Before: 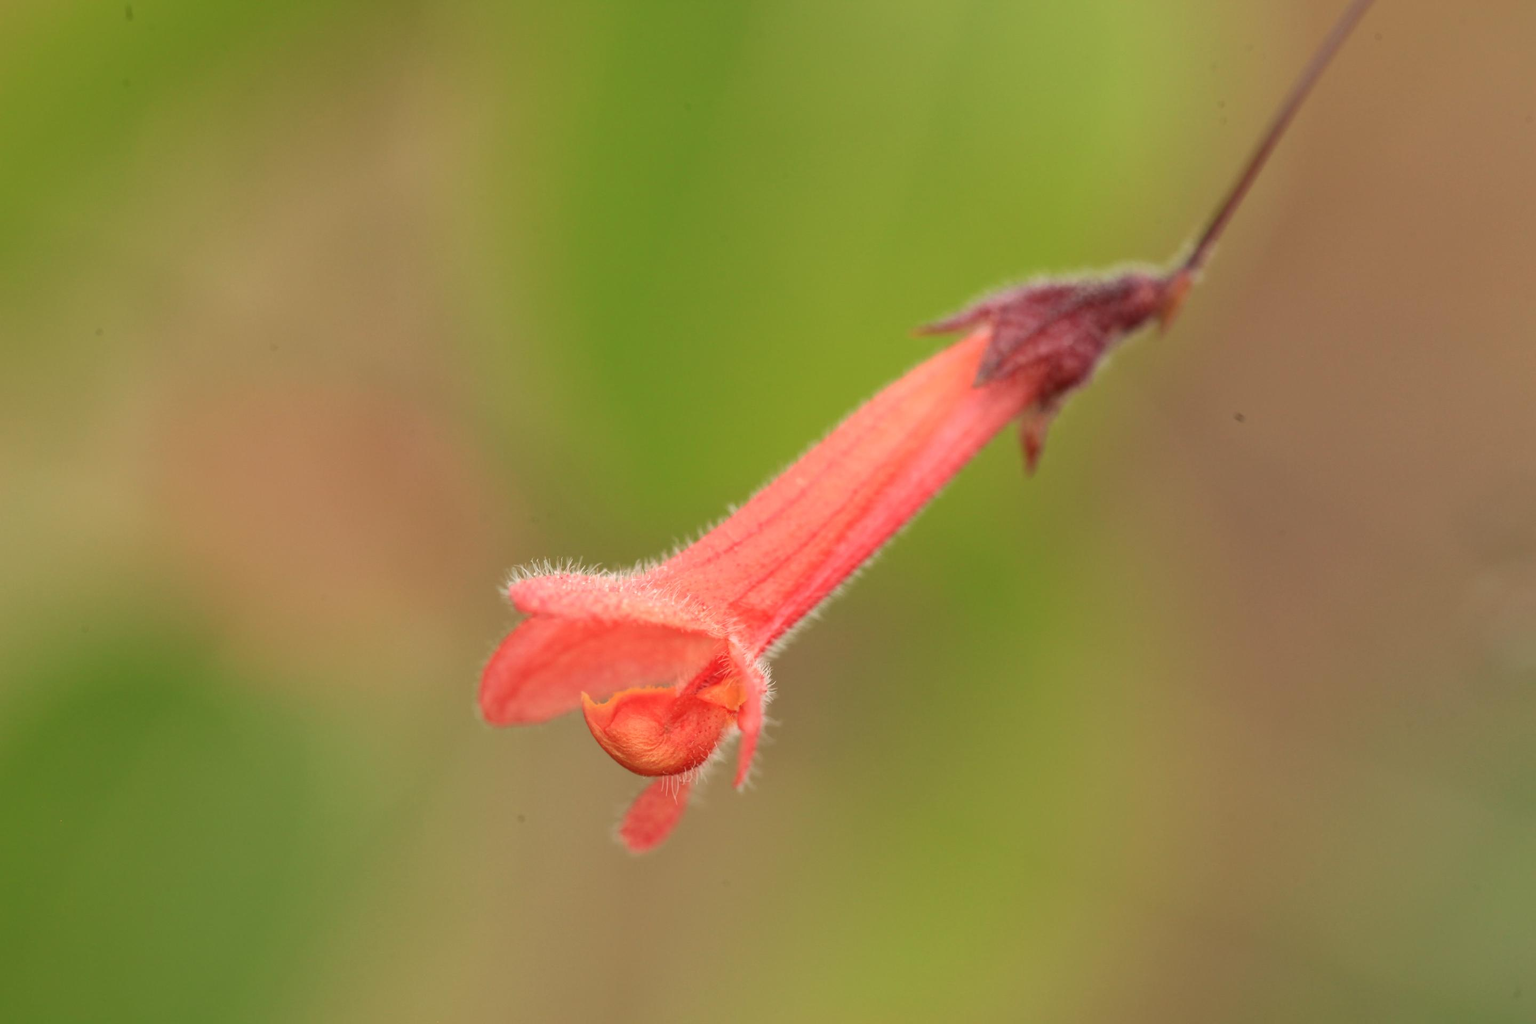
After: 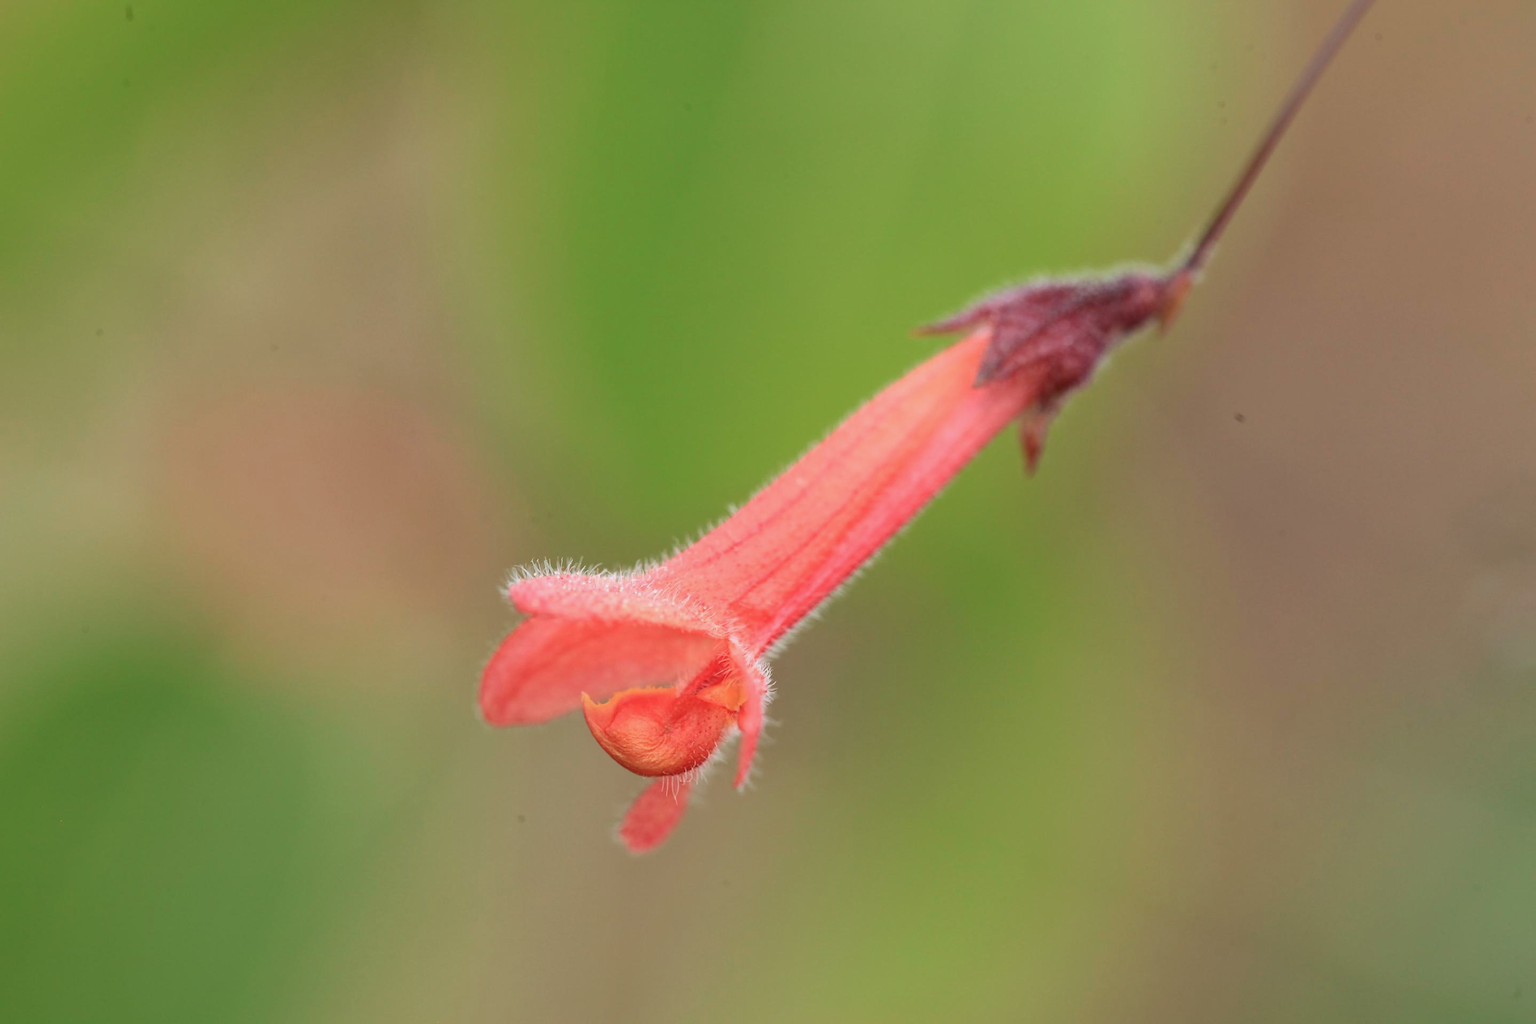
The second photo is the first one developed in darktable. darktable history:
sharpen: amount 0.2
color calibration: x 0.37, y 0.377, temperature 4289.93 K
